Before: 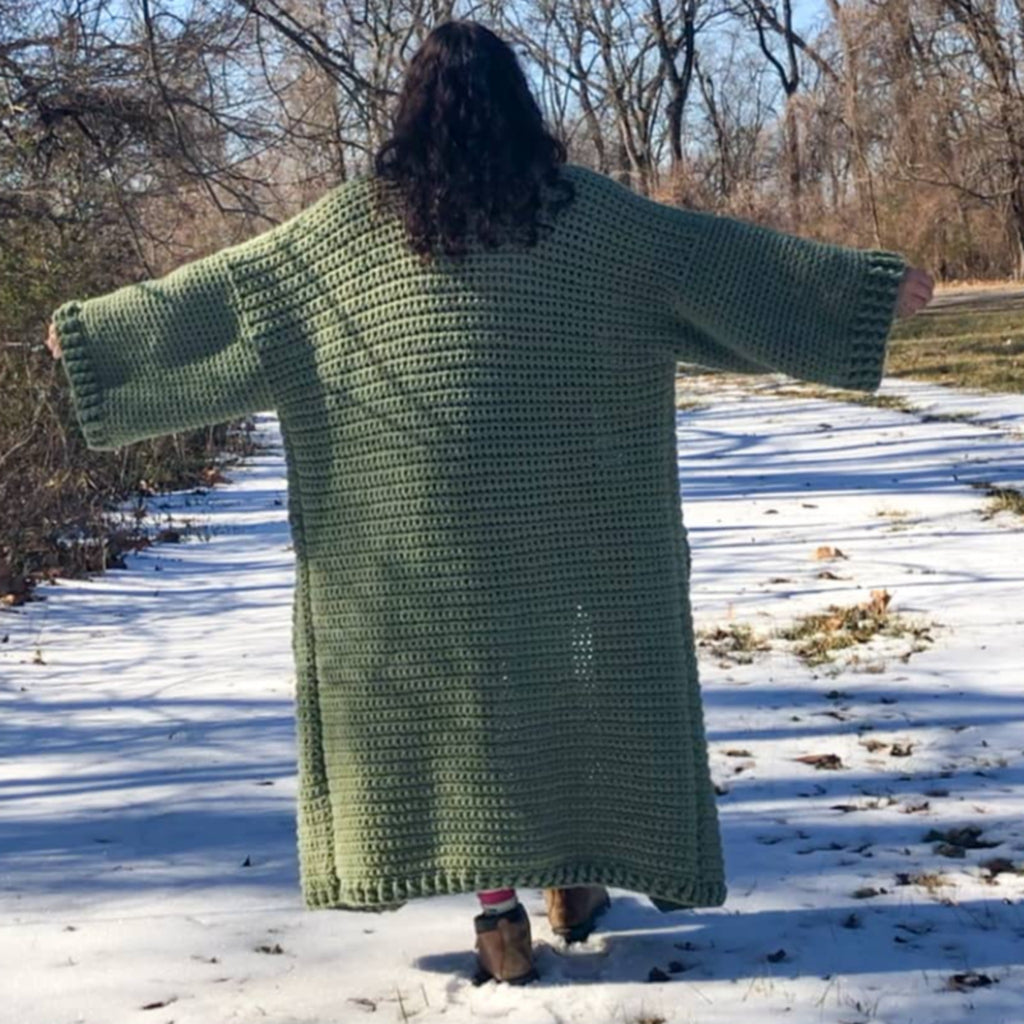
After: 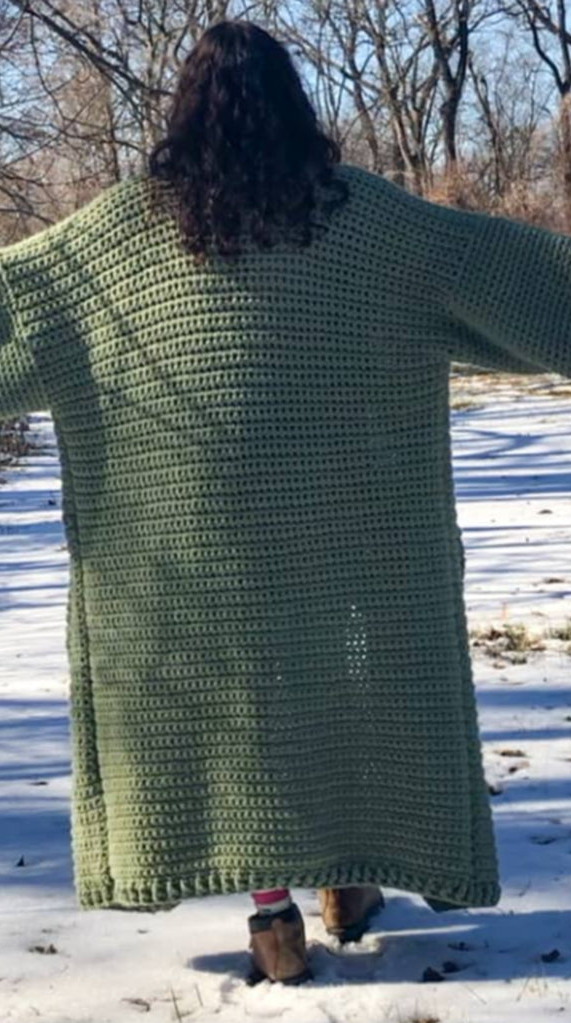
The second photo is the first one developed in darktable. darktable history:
crop: left 22.085%, right 22.078%, bottom 0.007%
